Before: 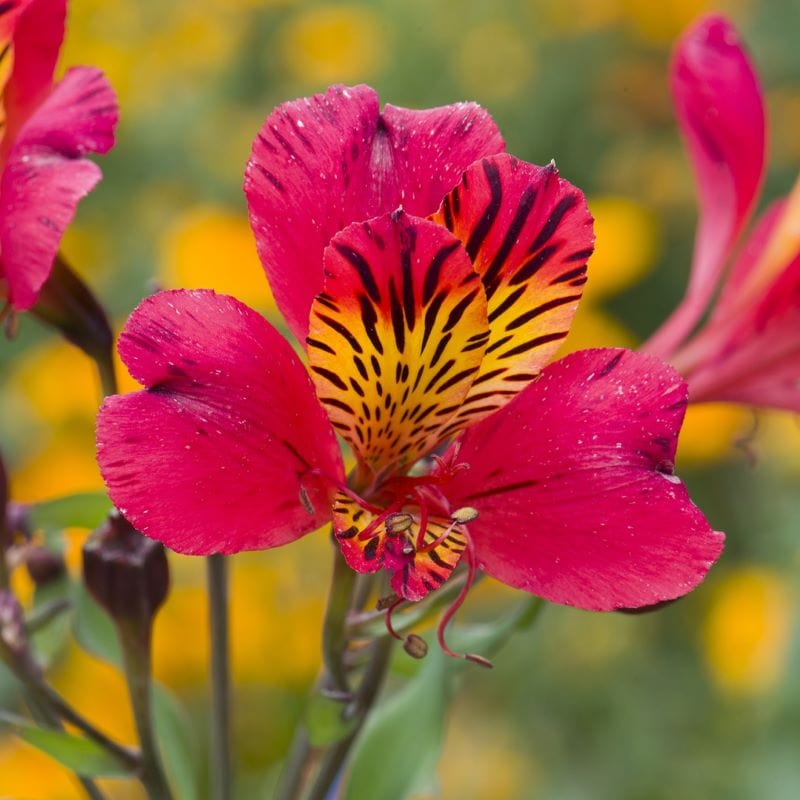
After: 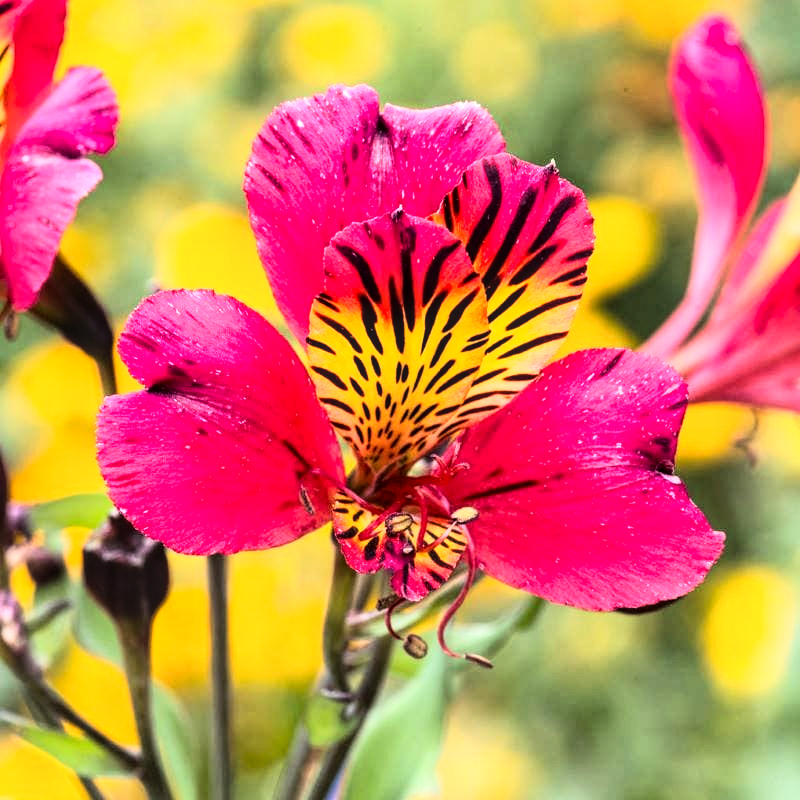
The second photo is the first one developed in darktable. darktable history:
local contrast: detail 130%
rgb curve: curves: ch0 [(0, 0) (0.21, 0.15) (0.24, 0.21) (0.5, 0.75) (0.75, 0.96) (0.89, 0.99) (1, 1)]; ch1 [(0, 0.02) (0.21, 0.13) (0.25, 0.2) (0.5, 0.67) (0.75, 0.9) (0.89, 0.97) (1, 1)]; ch2 [(0, 0.02) (0.21, 0.13) (0.25, 0.2) (0.5, 0.67) (0.75, 0.9) (0.89, 0.97) (1, 1)], compensate middle gray true
